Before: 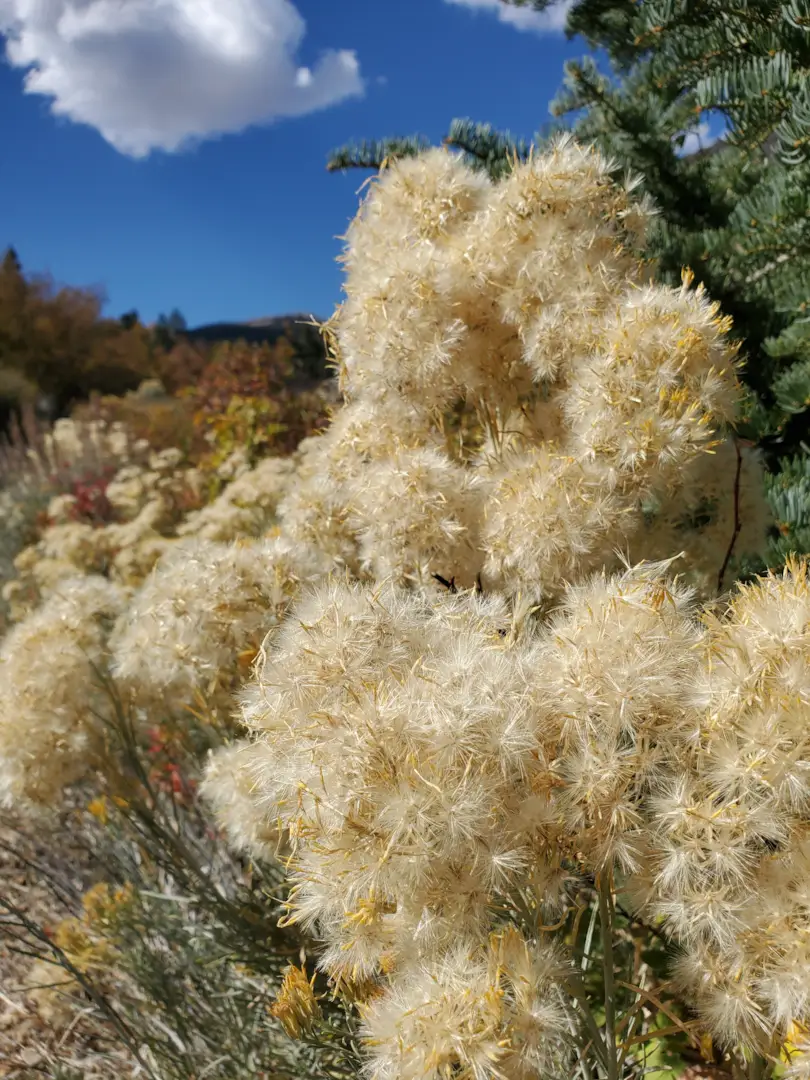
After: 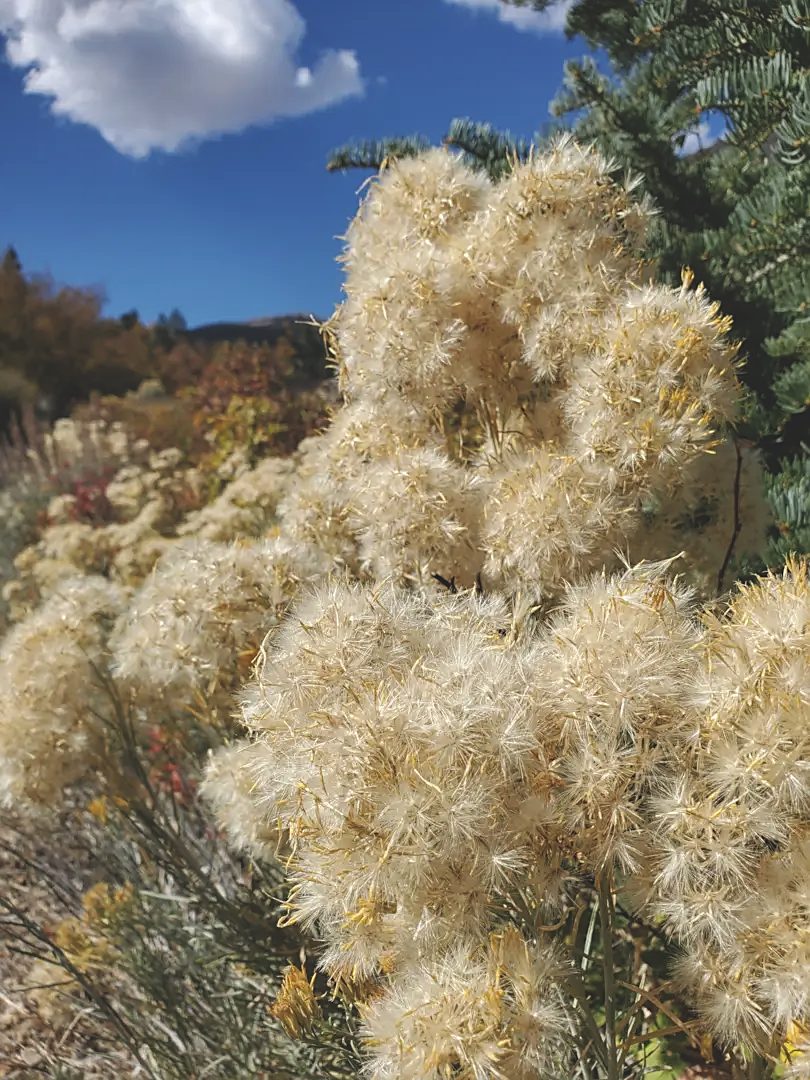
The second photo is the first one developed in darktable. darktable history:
exposure: black level correction -0.025, exposure -0.119 EV, compensate exposure bias true, compensate highlight preservation false
local contrast: highlights 105%, shadows 99%, detail 119%, midtone range 0.2
sharpen: on, module defaults
